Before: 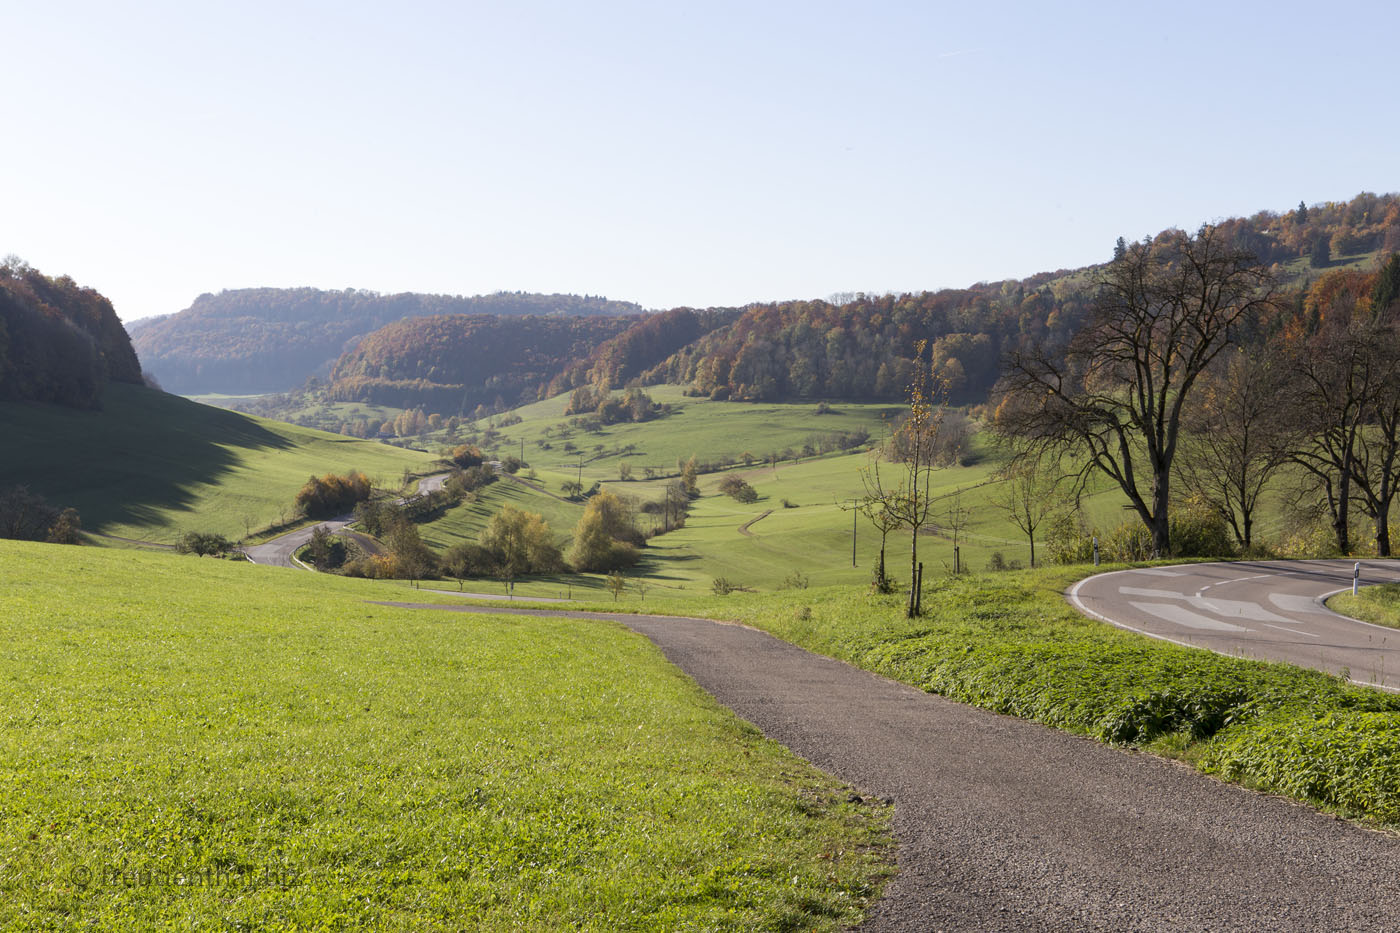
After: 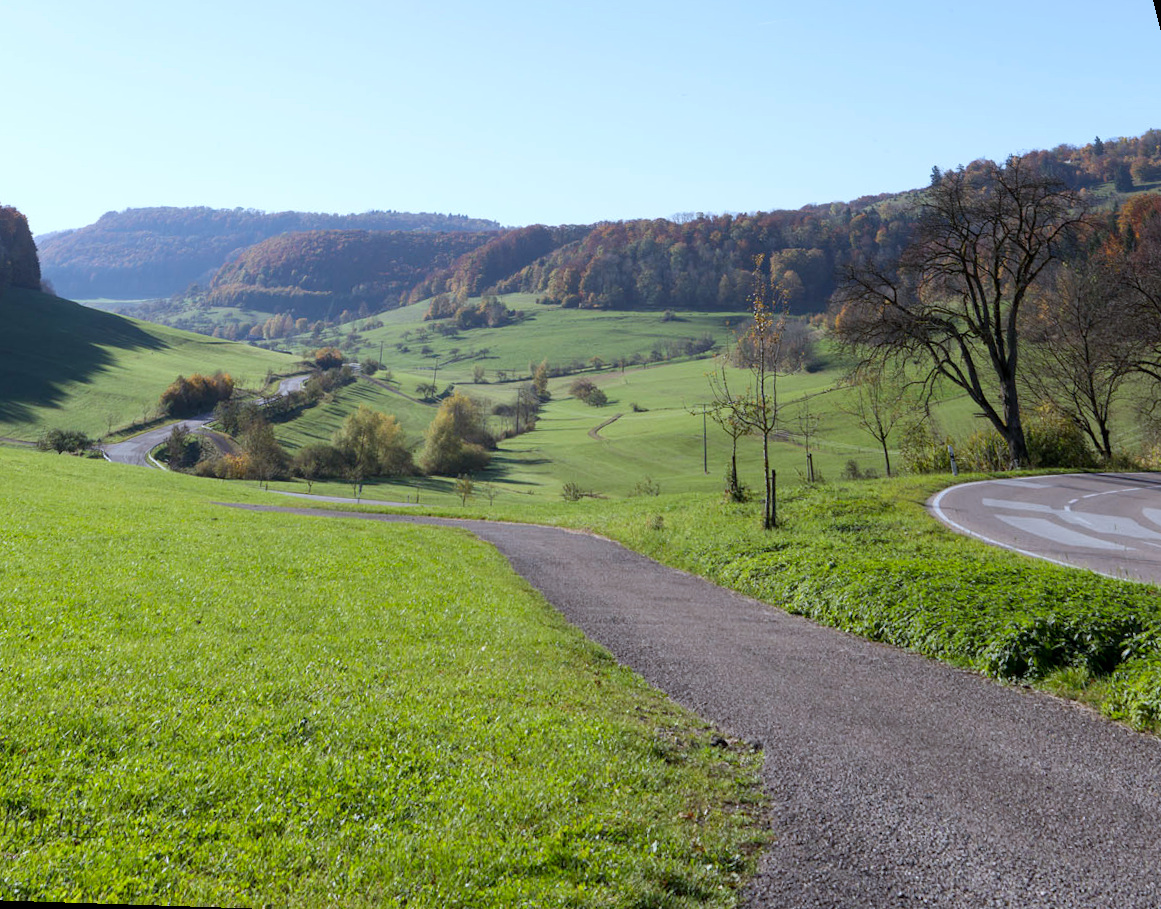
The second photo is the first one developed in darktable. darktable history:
white balance: red 0.926, green 1.003, blue 1.133
rotate and perspective: rotation 0.72°, lens shift (vertical) -0.352, lens shift (horizontal) -0.051, crop left 0.152, crop right 0.859, crop top 0.019, crop bottom 0.964
